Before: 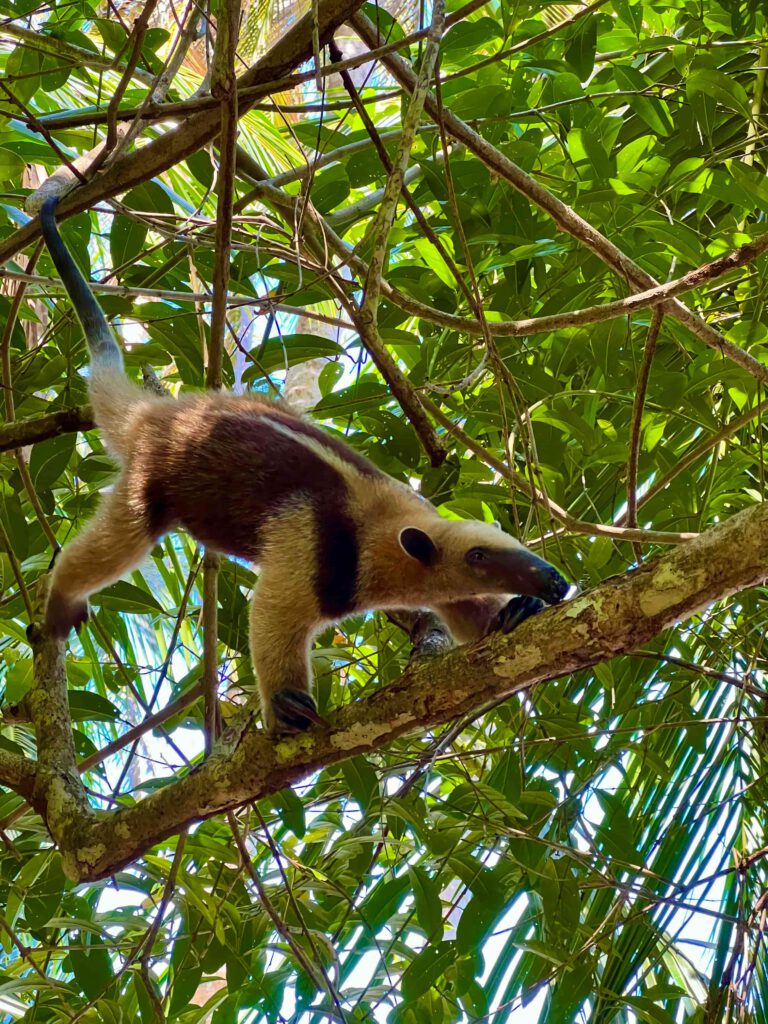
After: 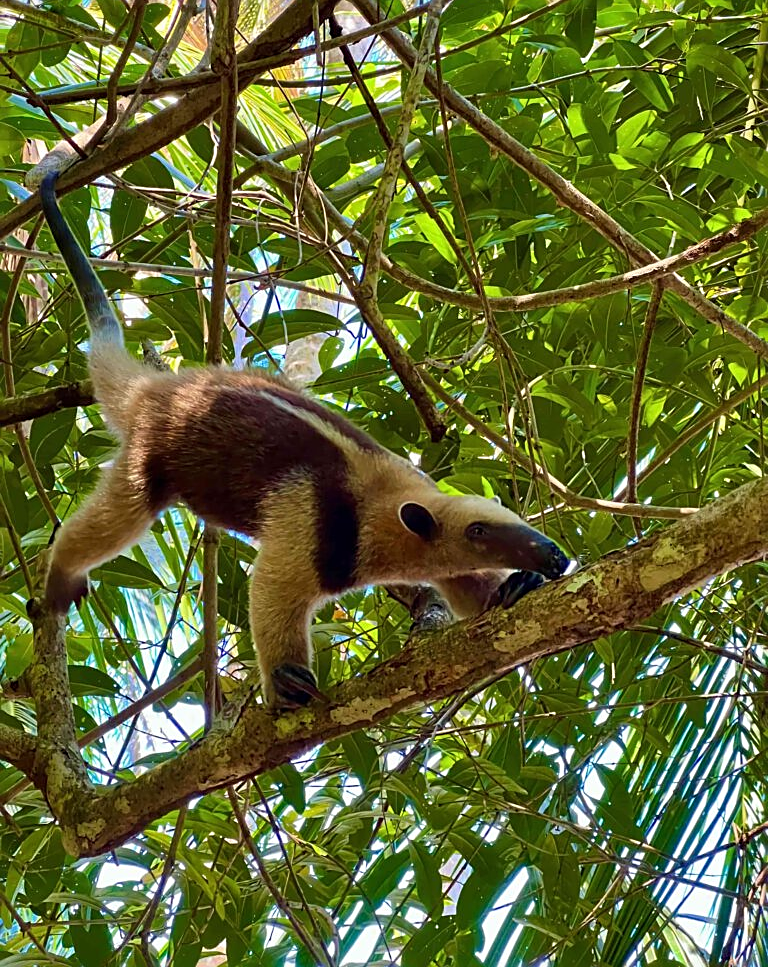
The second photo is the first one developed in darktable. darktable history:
sharpen: on, module defaults
crop and rotate: top 2.479%, bottom 3.018%
shadows and highlights: radius 337.17, shadows 29.01, soften with gaussian
